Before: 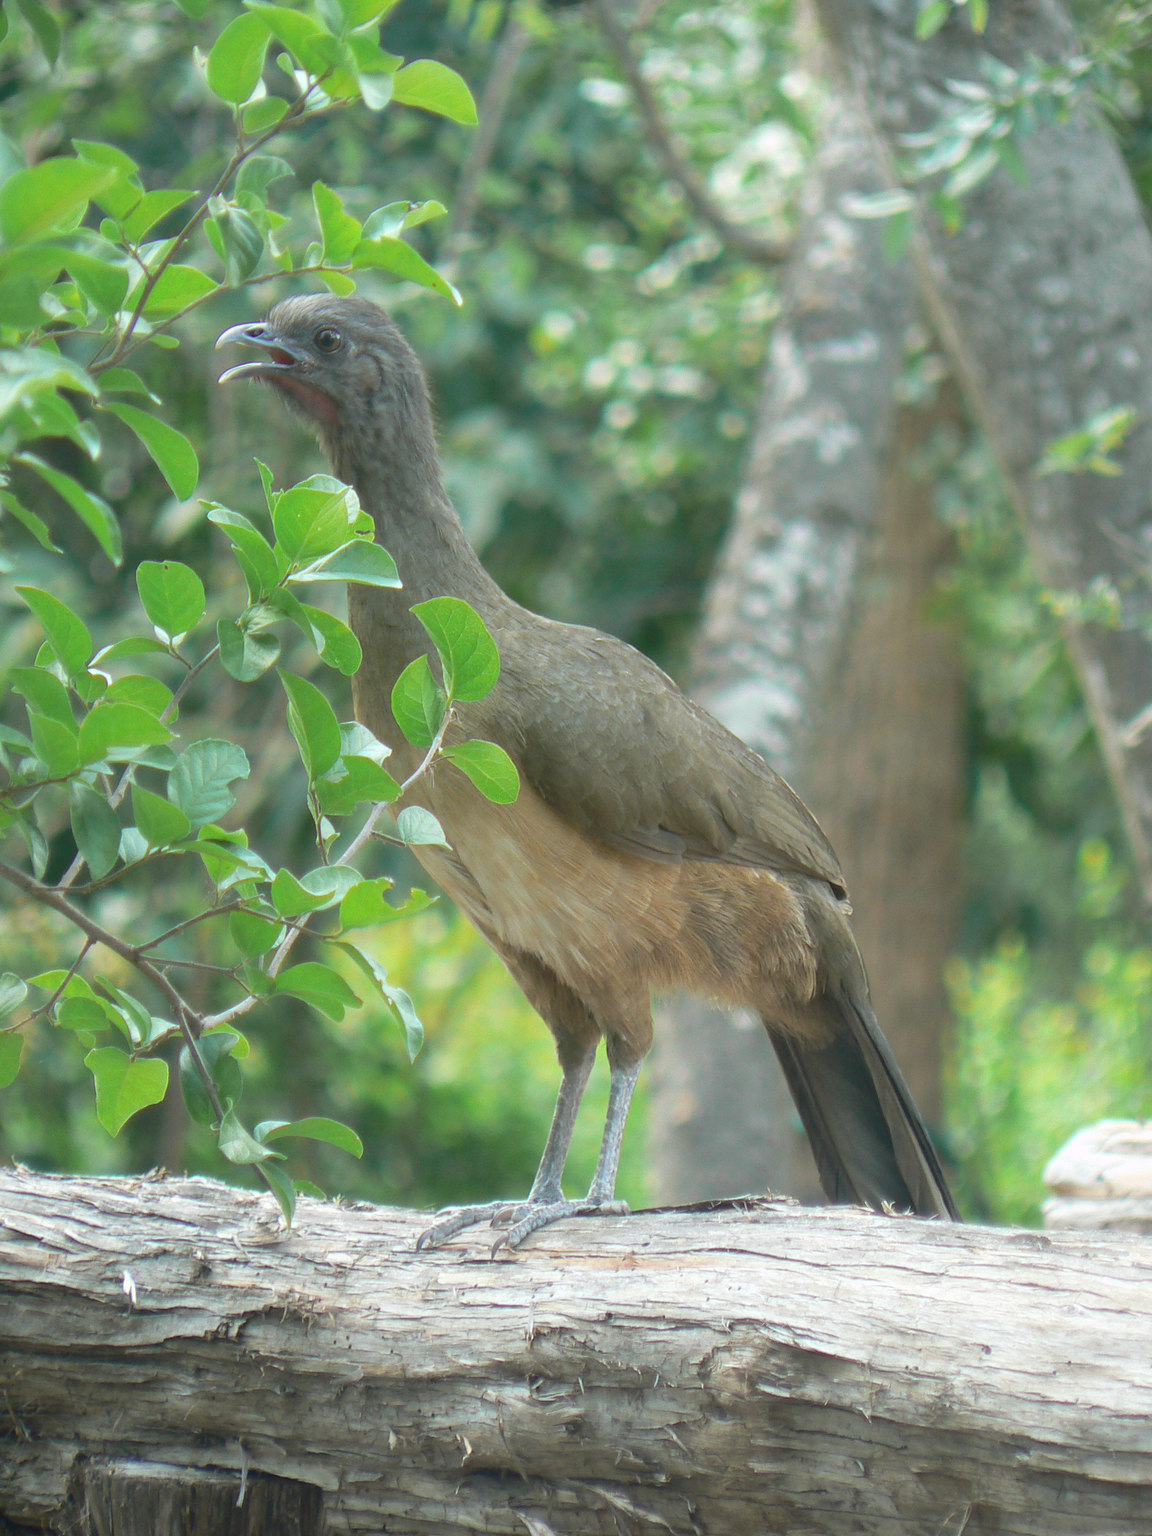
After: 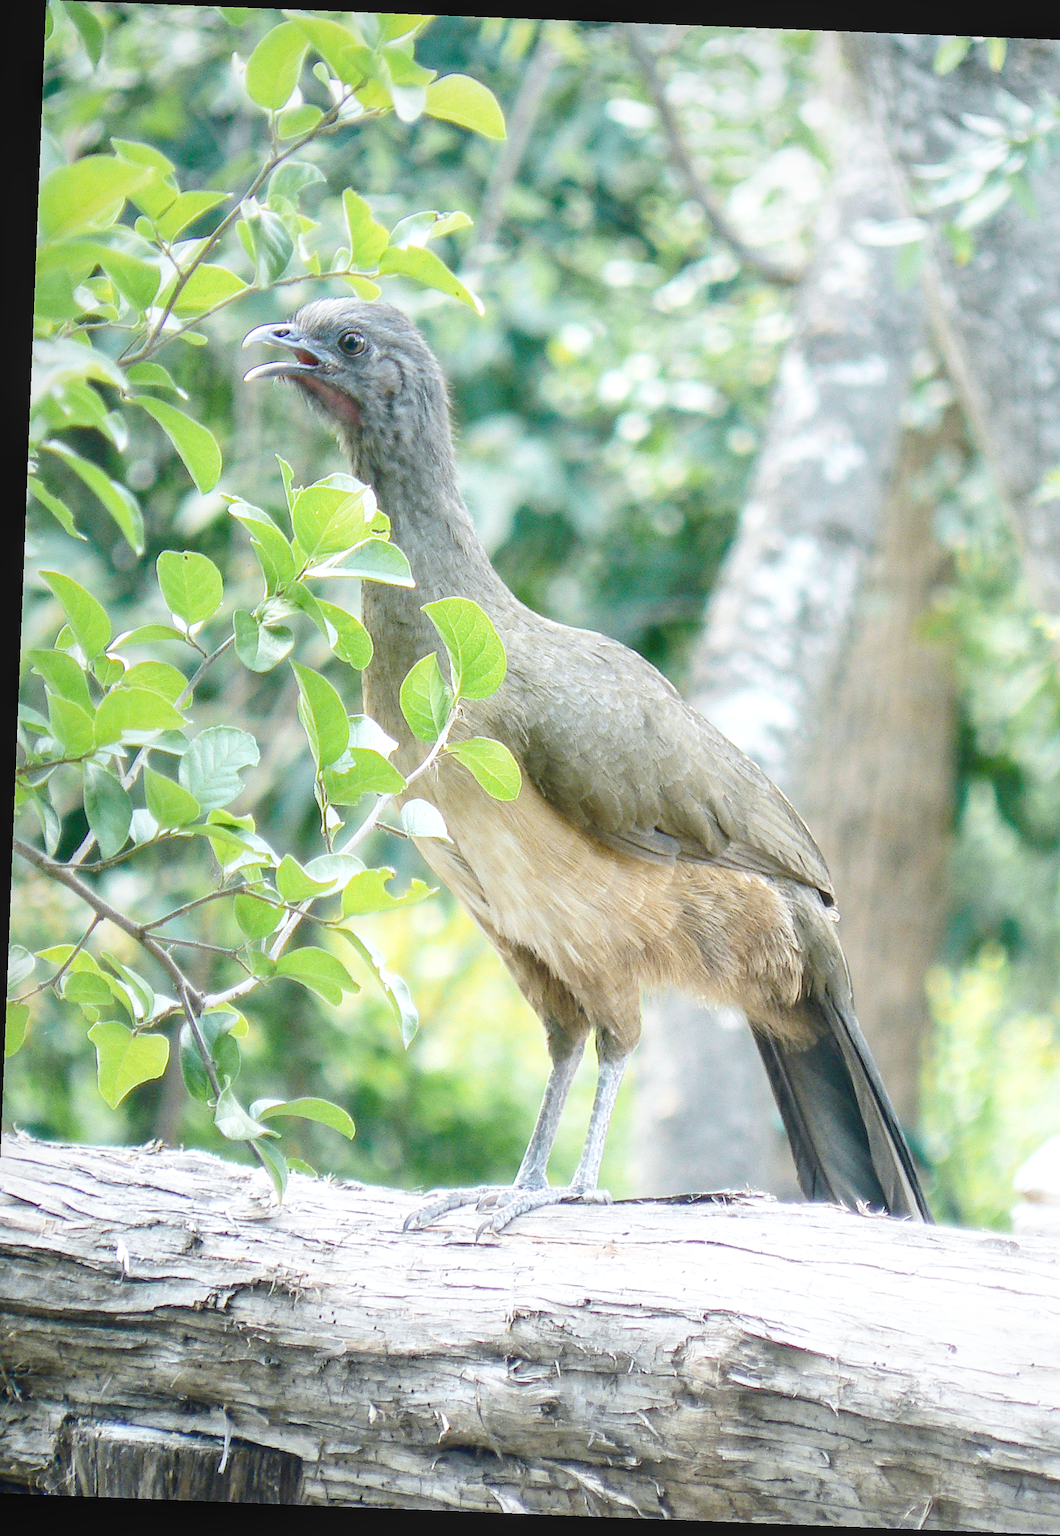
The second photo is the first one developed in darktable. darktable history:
exposure: black level correction 0.001, exposure -0.125 EV, compensate exposure bias true, compensate highlight preservation false
base curve: curves: ch0 [(0, 0.003) (0.001, 0.002) (0.006, 0.004) (0.02, 0.022) (0.048, 0.086) (0.094, 0.234) (0.162, 0.431) (0.258, 0.629) (0.385, 0.8) (0.548, 0.918) (0.751, 0.988) (1, 1)], preserve colors none
color contrast: green-magenta contrast 0.81
sharpen: on, module defaults
local contrast: on, module defaults
rotate and perspective: rotation 2.27°, automatic cropping off
crop and rotate: left 1.088%, right 8.807%
color calibration: illuminant as shot in camera, x 0.358, y 0.373, temperature 4628.91 K
